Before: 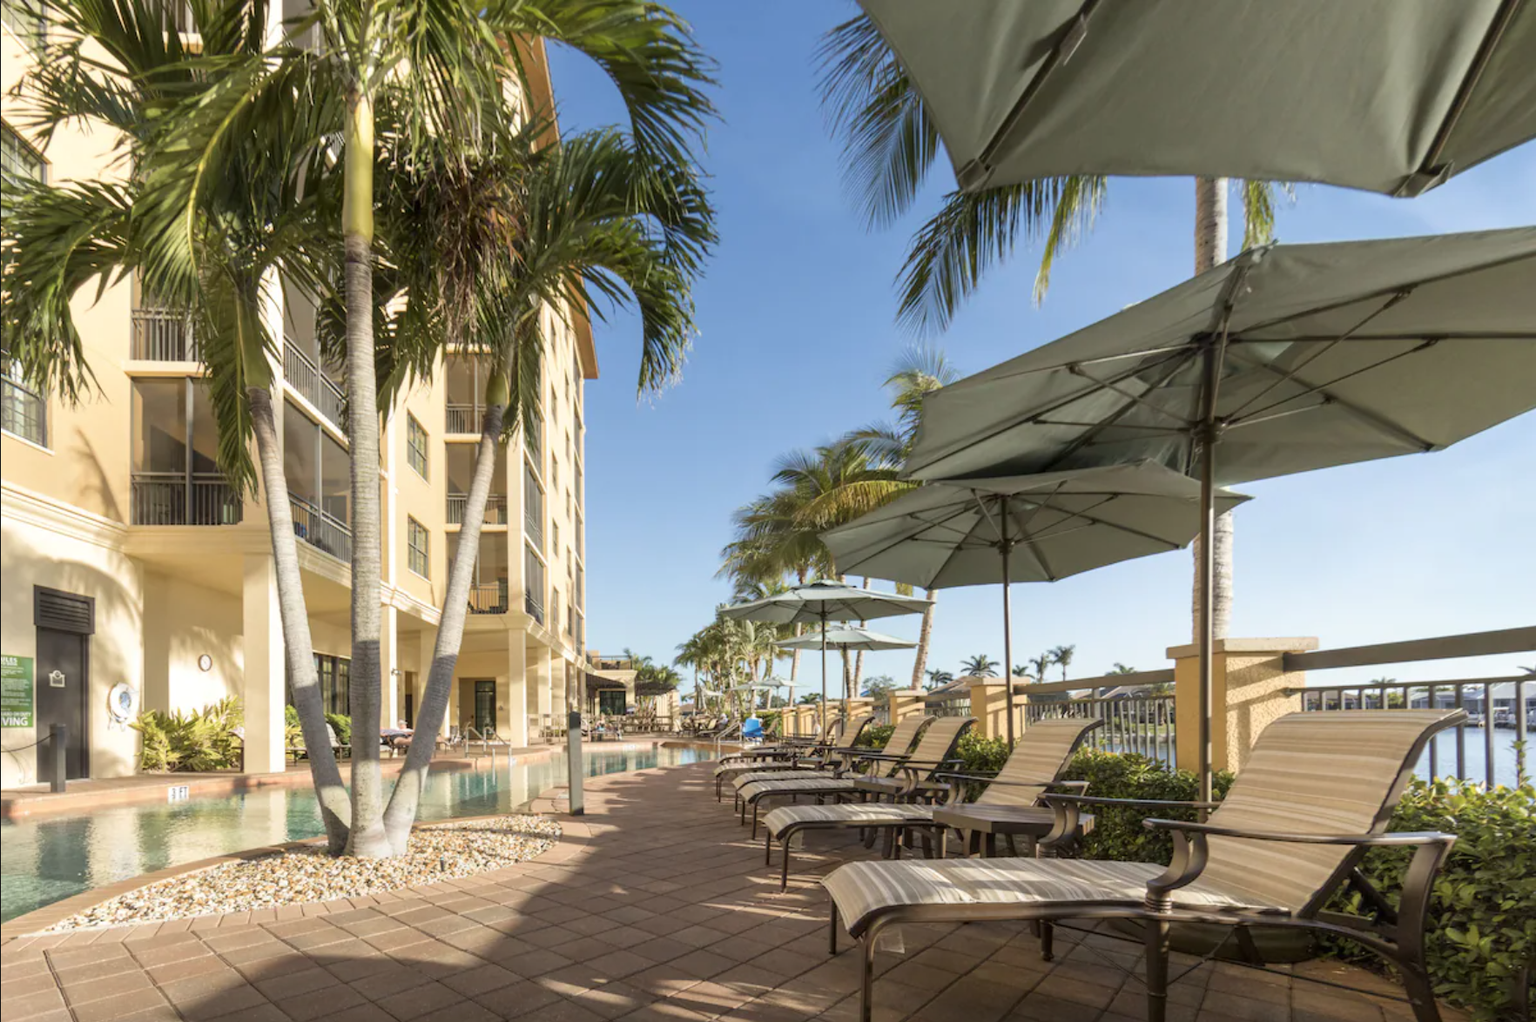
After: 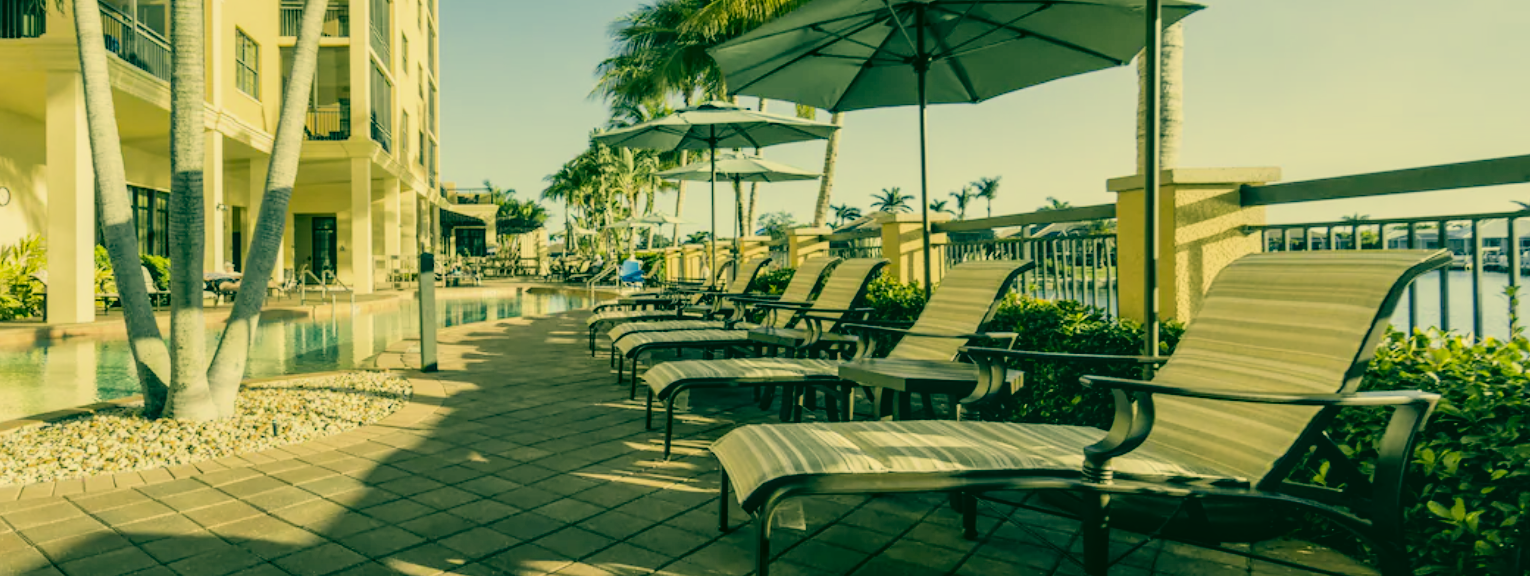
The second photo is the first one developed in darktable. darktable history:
local contrast: on, module defaults
crop and rotate: left 13.232%, top 48.158%, bottom 2.716%
color correction: highlights a* 1.72, highlights b* 34.66, shadows a* -37.35, shadows b* -5.76
filmic rgb: black relative exposure -7.5 EV, white relative exposure 4.99 EV, threshold 5.94 EV, hardness 3.32, contrast 1.3, enable highlight reconstruction true
